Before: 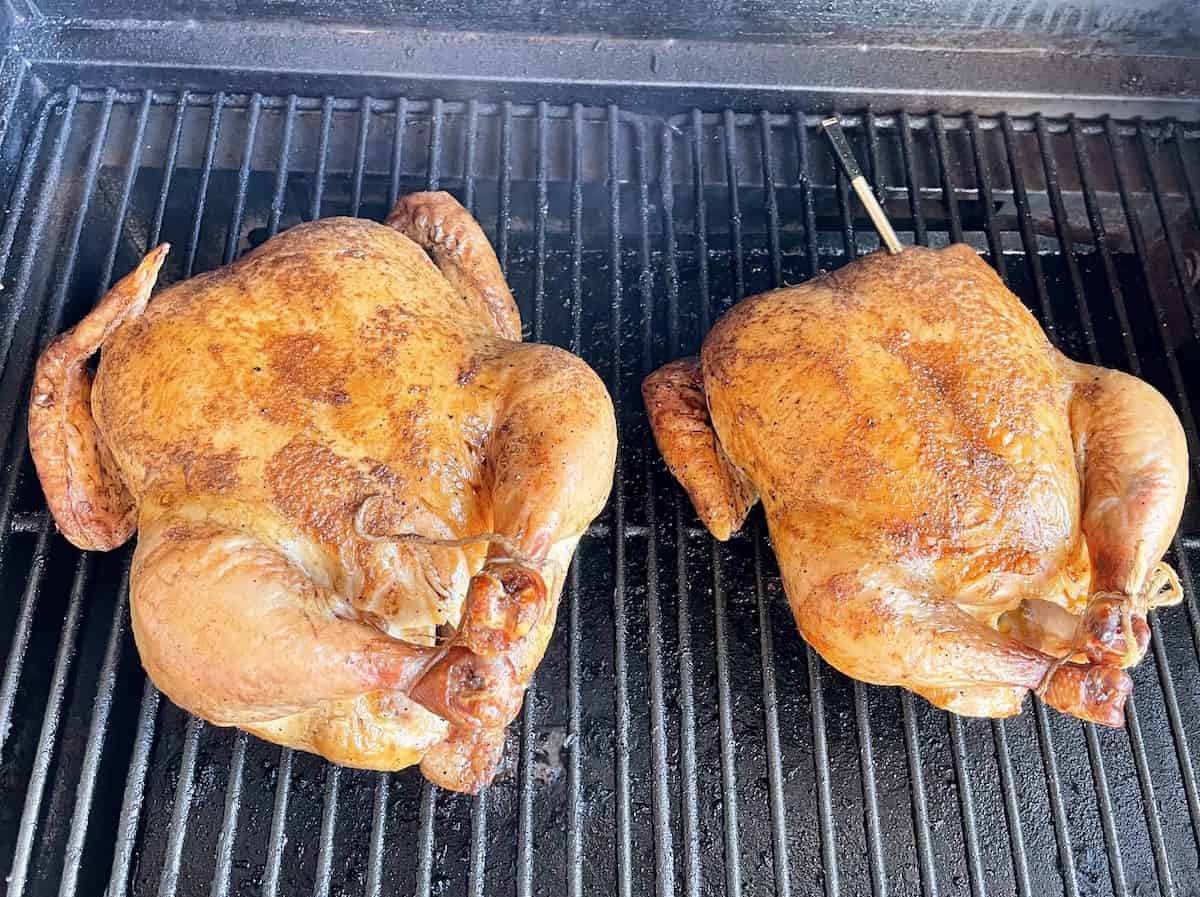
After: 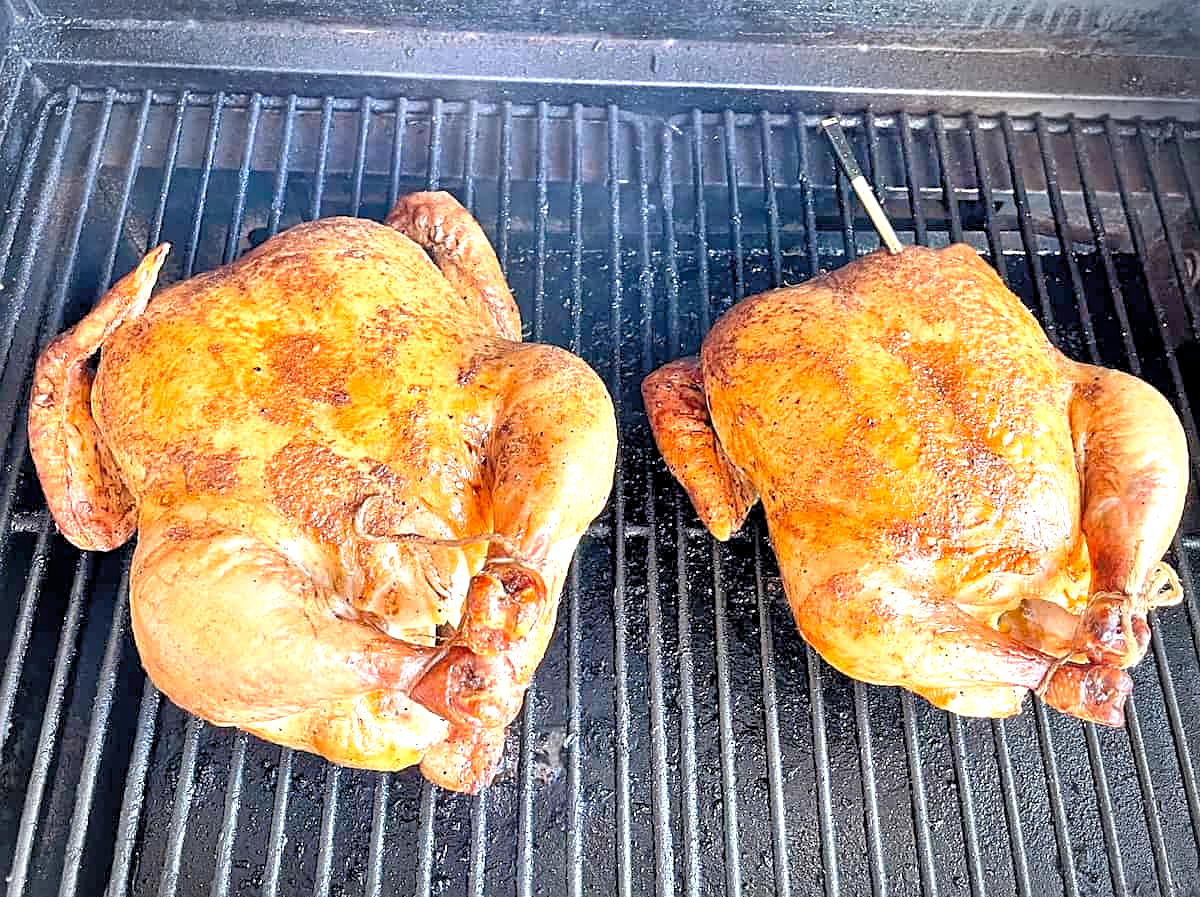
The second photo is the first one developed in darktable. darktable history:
levels: levels [0.026, 0.507, 0.987]
sharpen: on, module defaults
exposure: exposure 0.606 EV, compensate highlight preservation false
tone equalizer: -7 EV 0.161 EV, -6 EV 0.612 EV, -5 EV 1.18 EV, -4 EV 1.34 EV, -3 EV 1.13 EV, -2 EV 0.6 EV, -1 EV 0.156 EV
vignetting: fall-off start 90.37%, fall-off radius 39.11%, brightness -0.405, saturation -0.312, width/height ratio 1.212, shape 1.29
